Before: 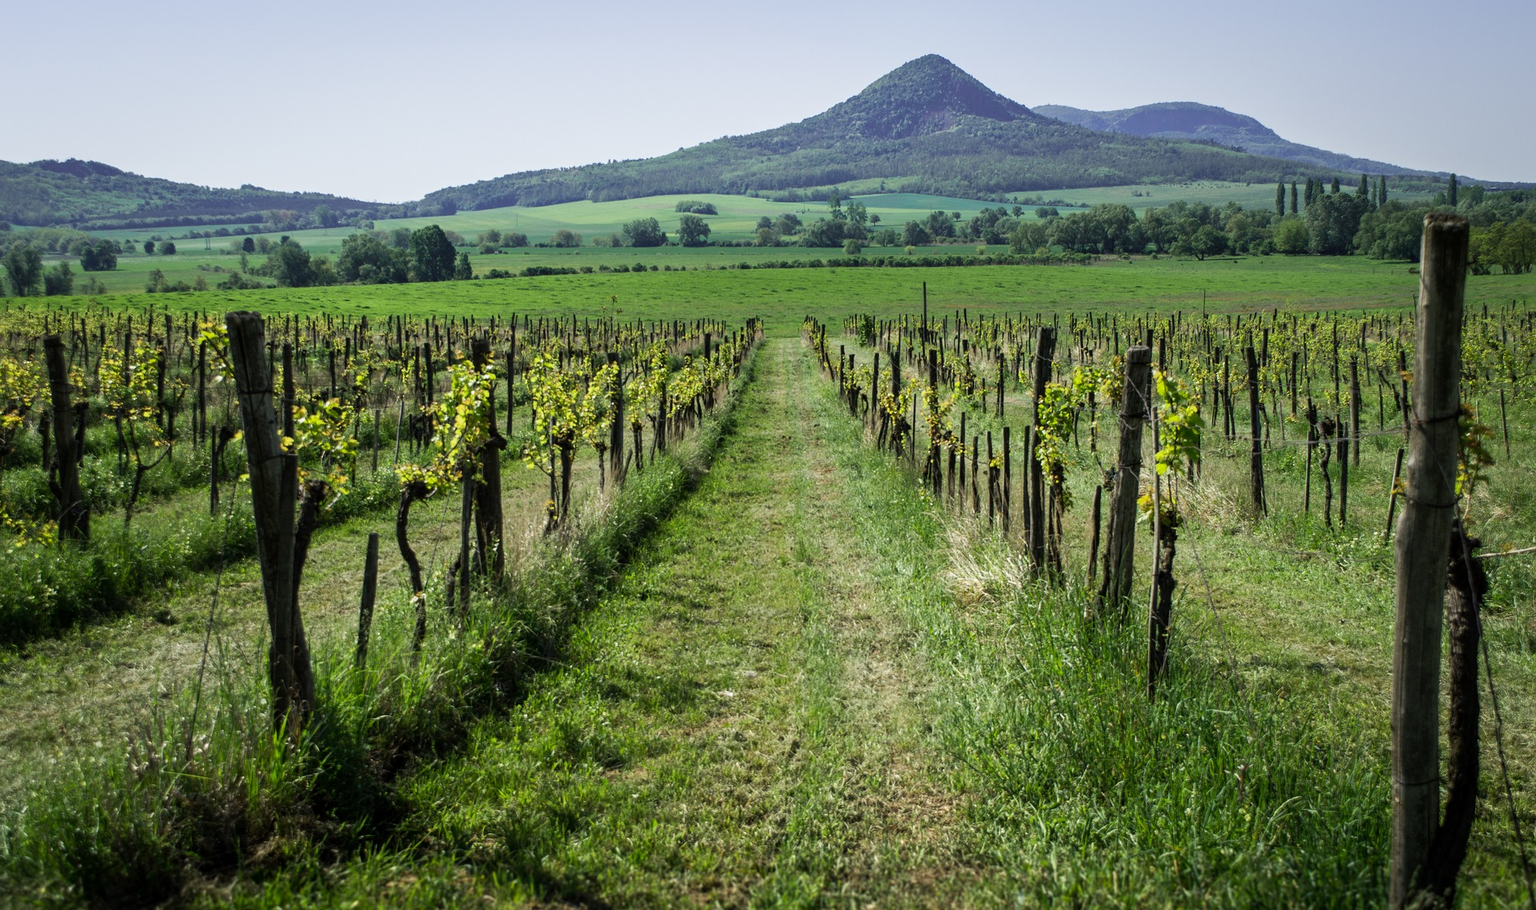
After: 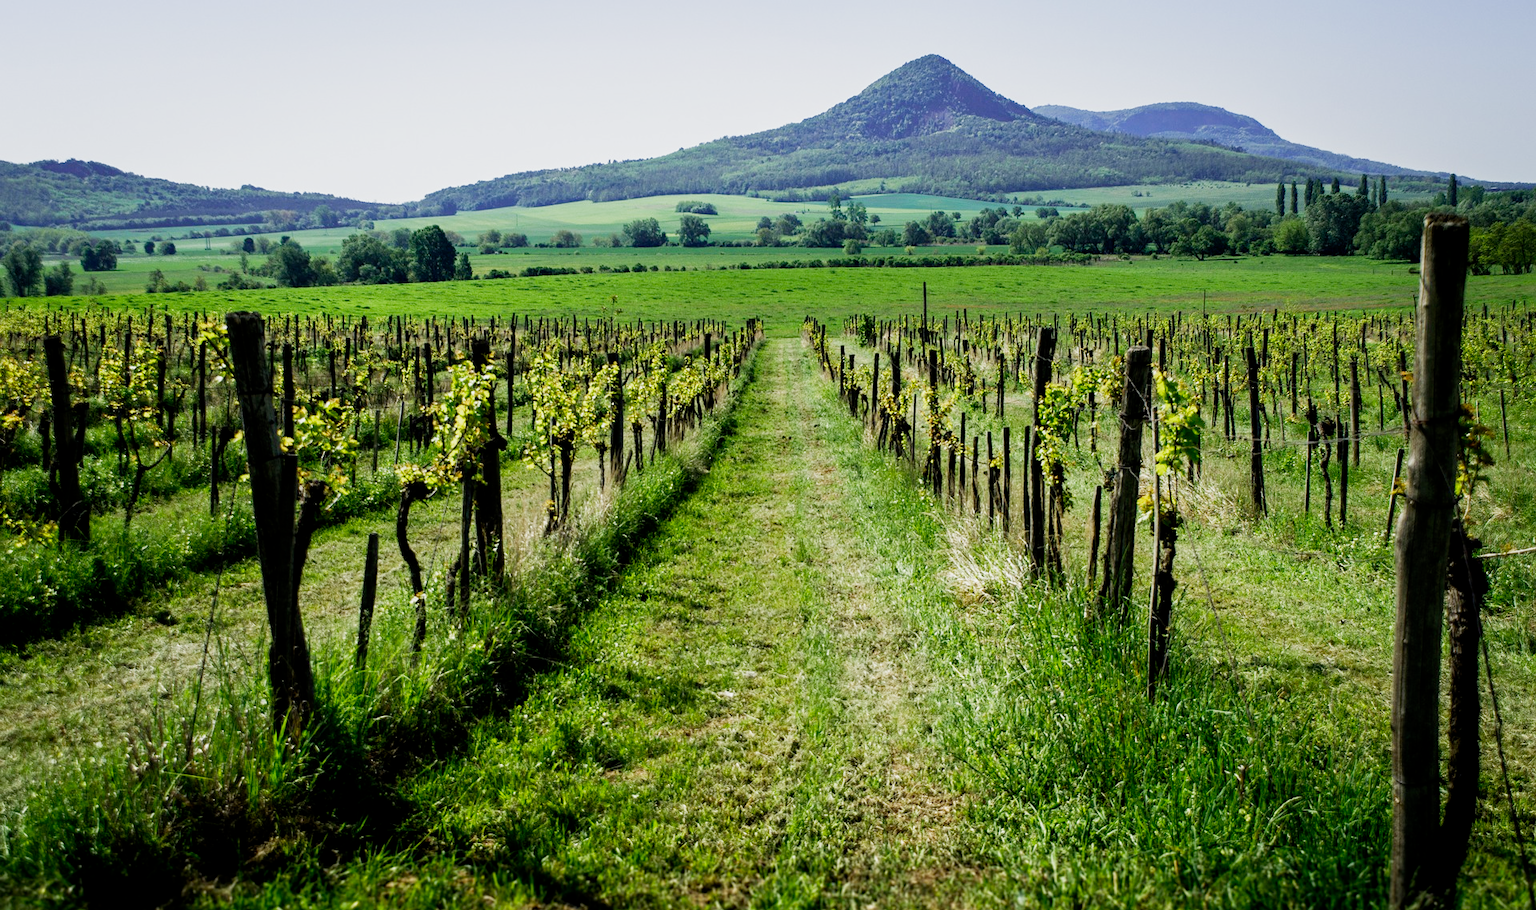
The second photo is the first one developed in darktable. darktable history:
filmic rgb: middle gray luminance 12.6%, black relative exposure -10.17 EV, white relative exposure 3.47 EV, target black luminance 0%, hardness 5.72, latitude 45.02%, contrast 1.226, highlights saturation mix 5.49%, shadows ↔ highlights balance 27.09%, preserve chrominance no, color science v4 (2020), iterations of high-quality reconstruction 0, contrast in shadows soft
exposure: exposure 0.209 EV, compensate exposure bias true, compensate highlight preservation false
